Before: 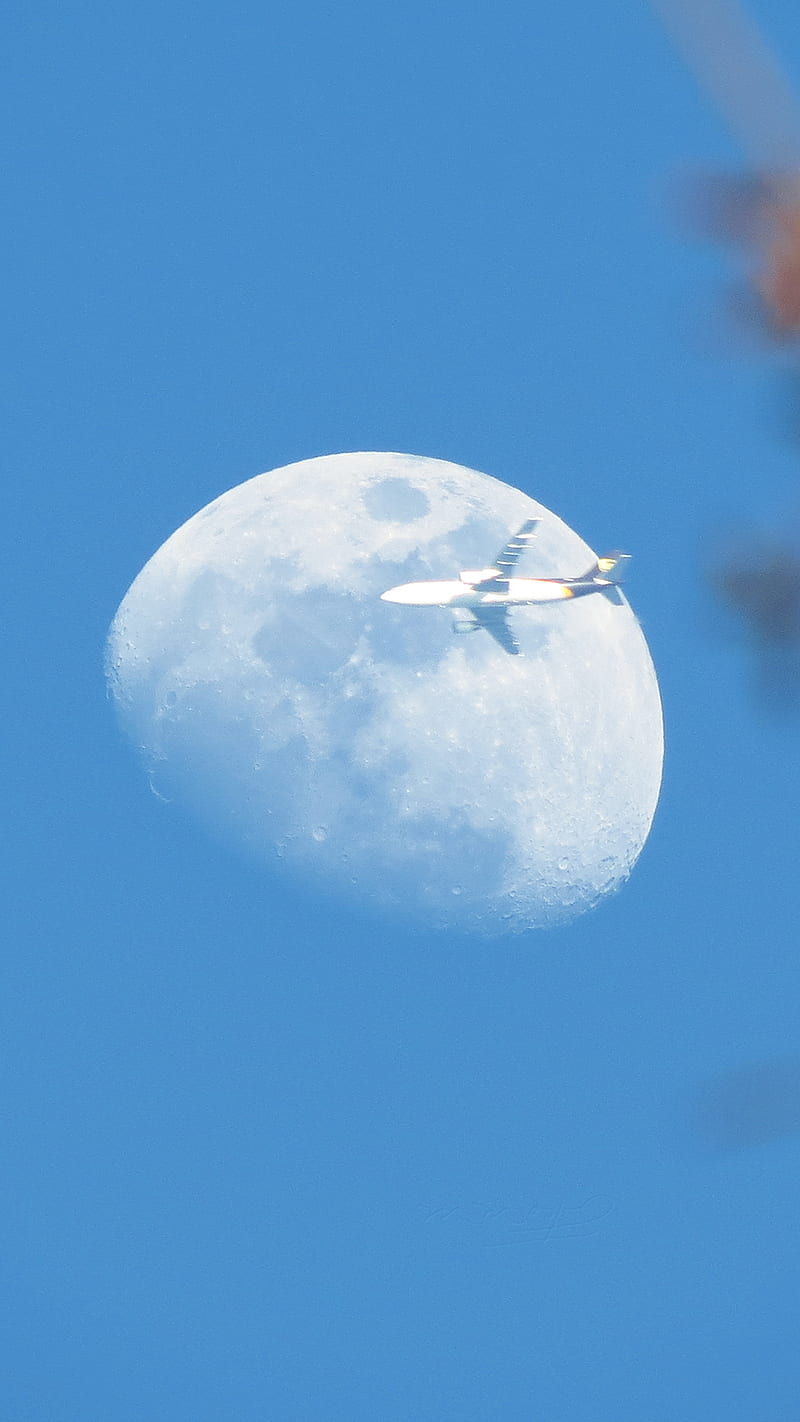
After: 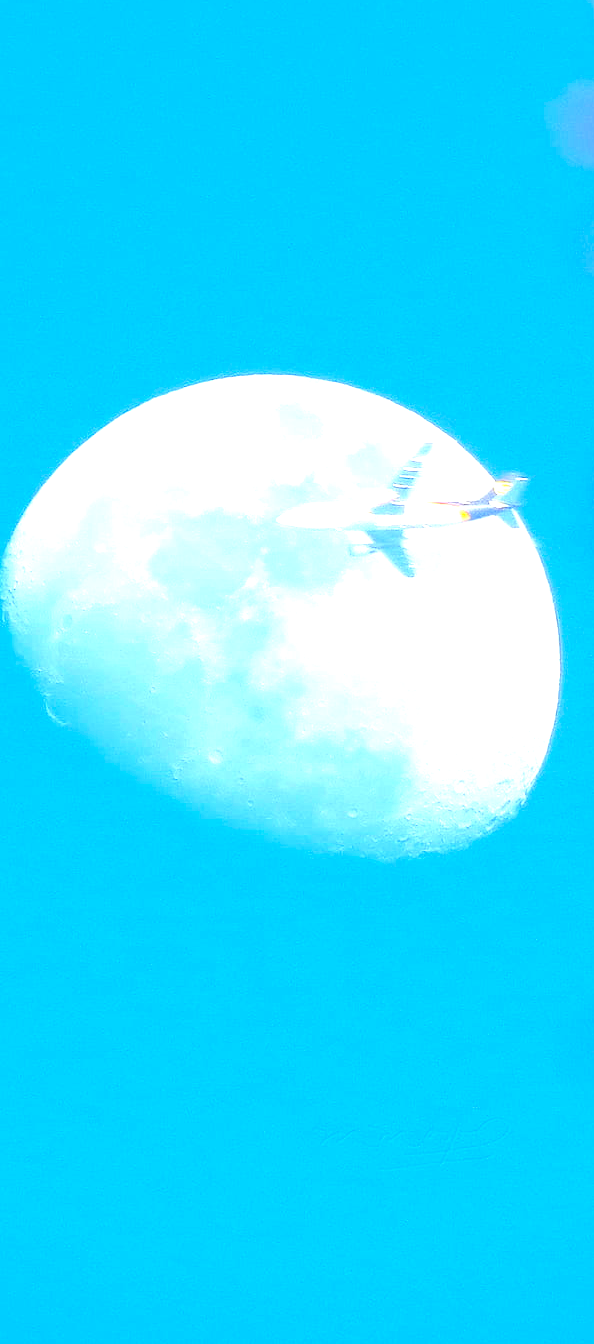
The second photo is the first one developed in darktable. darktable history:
contrast brightness saturation: contrast 0.133, brightness -0.047, saturation 0.156
crop and rotate: left 13.114%, top 5.429%, right 12.553%
color balance rgb: global offset › luminance 0.483%, global offset › hue 58.06°, perceptual saturation grading › global saturation 29.934%, contrast 5.757%
exposure: exposure 1.057 EV, compensate highlight preservation false
color correction: highlights a* -1.15, highlights b* 4.63, shadows a* 3.59
